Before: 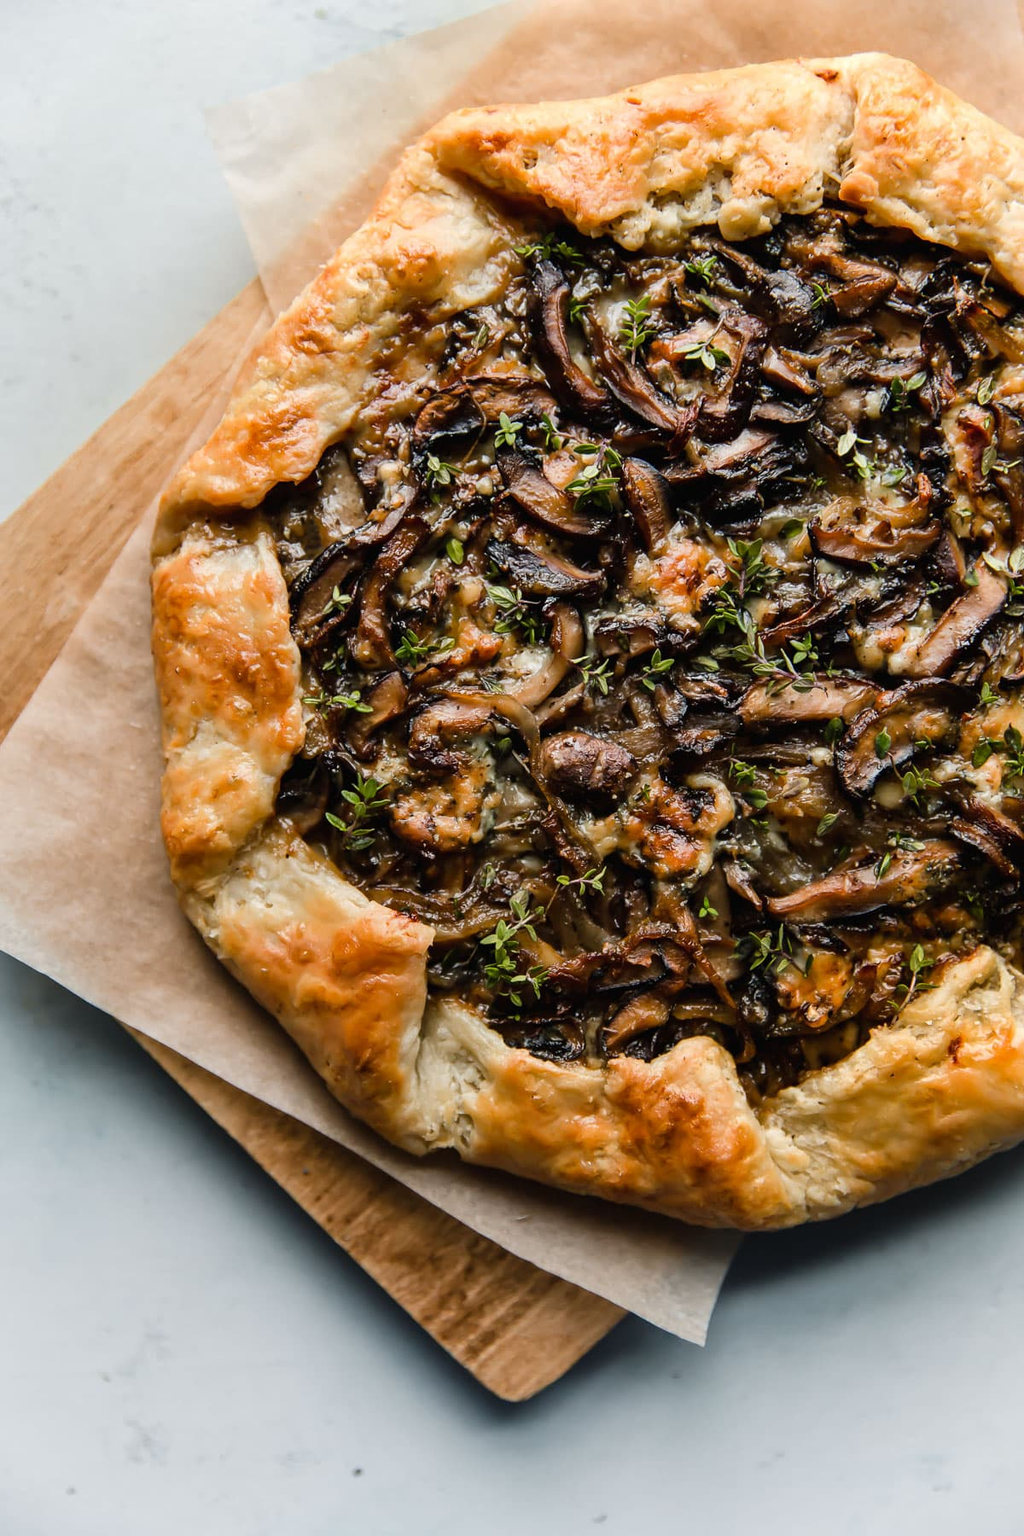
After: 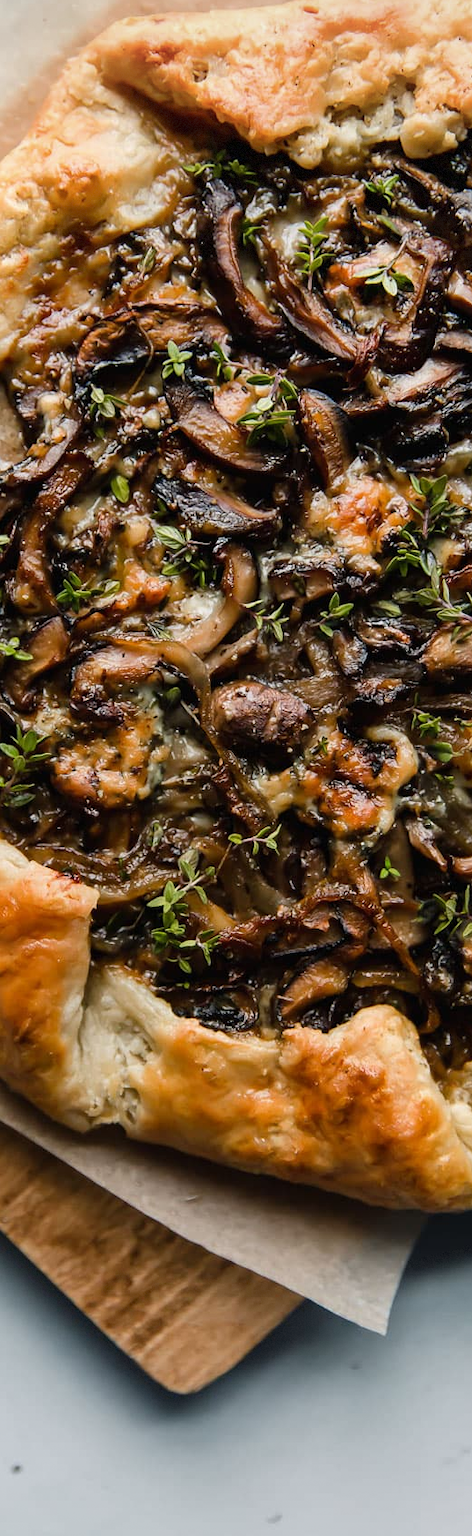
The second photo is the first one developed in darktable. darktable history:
crop: left 33.452%, top 6.025%, right 23.155%
vignetting: fall-off start 85%, fall-off radius 80%, brightness -0.182, saturation -0.3, width/height ratio 1.219, dithering 8-bit output, unbound false
